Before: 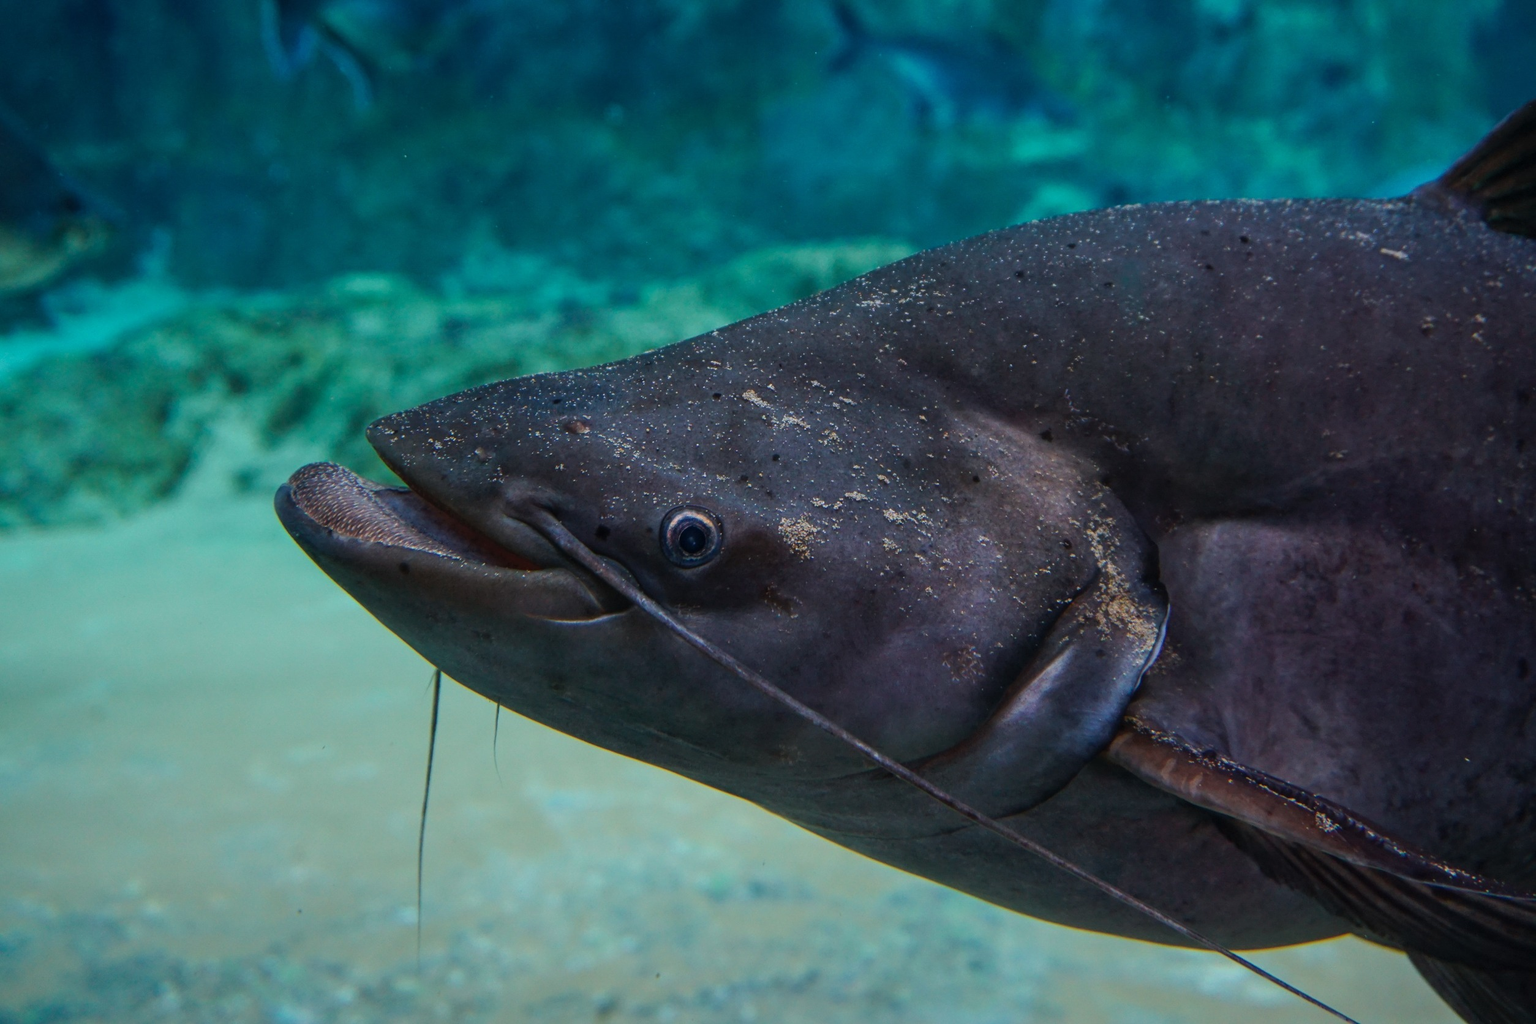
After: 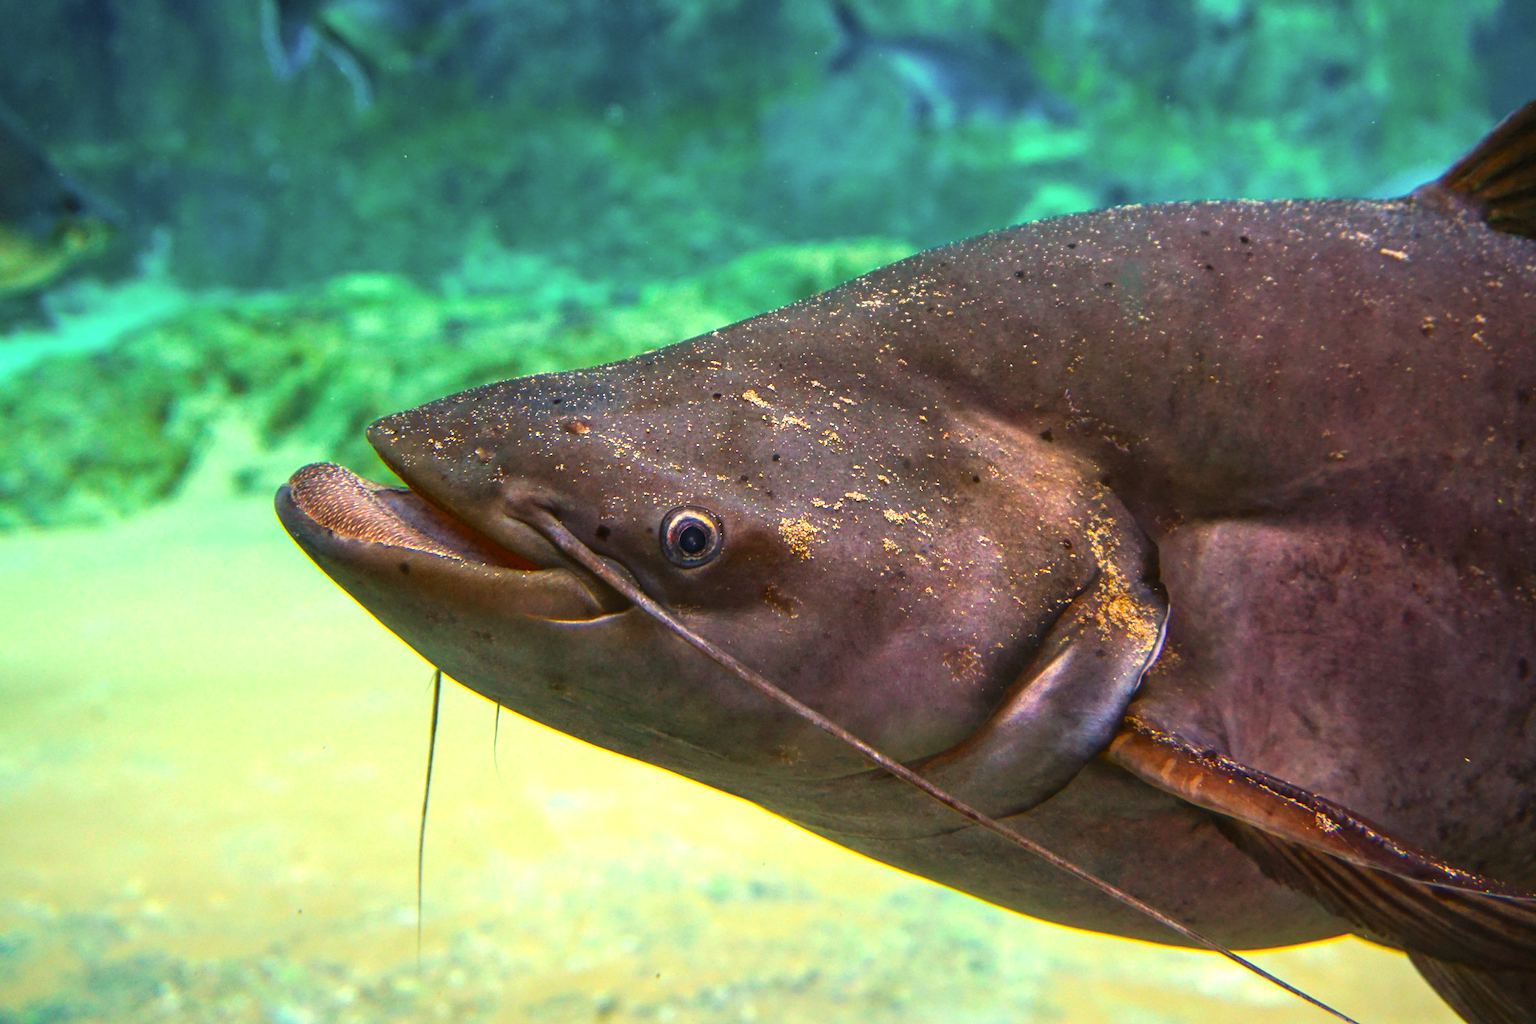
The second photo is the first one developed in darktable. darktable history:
color correction: highlights a* 14.96, highlights b* 32.13
color balance rgb: power › chroma 2.491%, power › hue 67.19°, perceptual saturation grading › global saturation 25.338%, global vibrance 20%
exposure: black level correction 0, exposure 1.391 EV, compensate highlight preservation false
